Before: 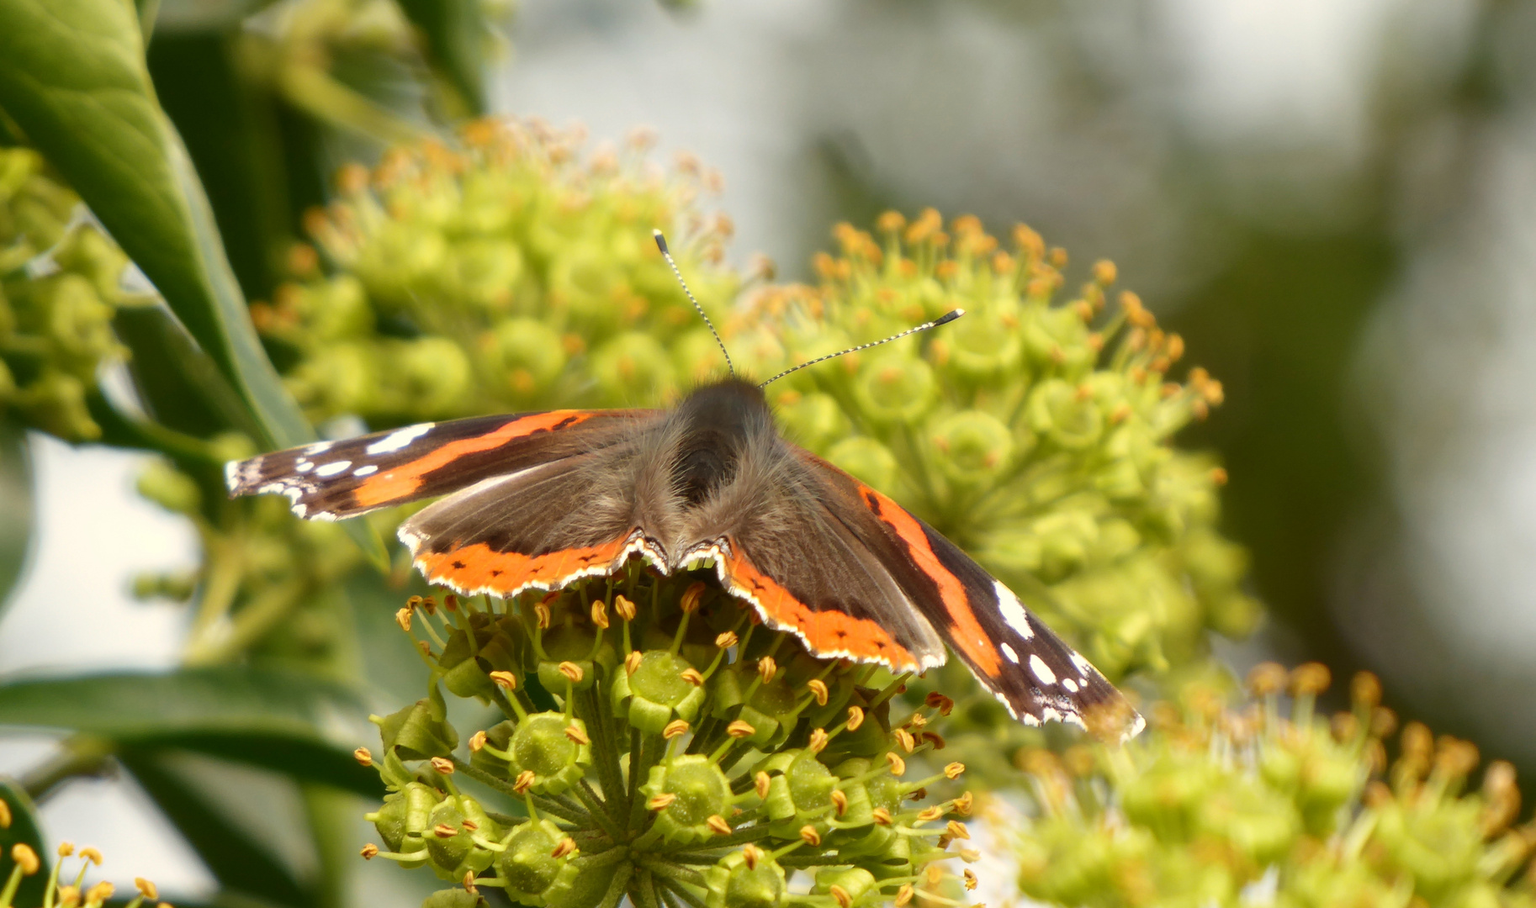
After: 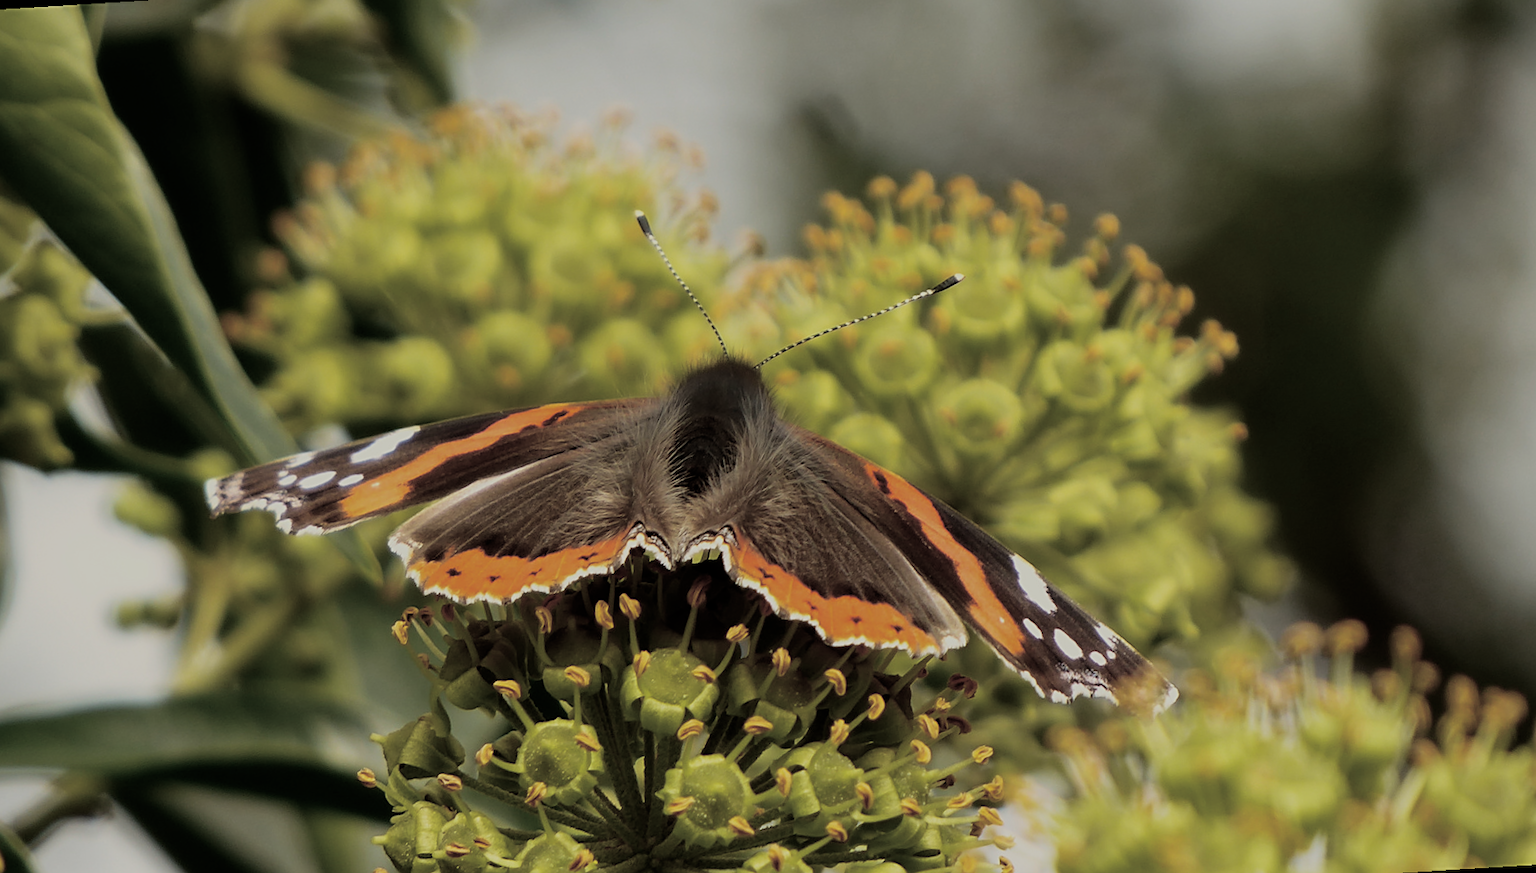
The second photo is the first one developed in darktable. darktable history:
filmic rgb: middle gray luminance 29%, black relative exposure -10.3 EV, white relative exposure 5.5 EV, threshold 6 EV, target black luminance 0%, hardness 3.95, latitude 2.04%, contrast 1.132, highlights saturation mix 5%, shadows ↔ highlights balance 15.11%, add noise in highlights 0, preserve chrominance no, color science v3 (2019), use custom middle-gray values true, iterations of high-quality reconstruction 0, contrast in highlights soft, enable highlight reconstruction true
sharpen: on, module defaults
split-toning: shadows › hue 36°, shadows › saturation 0.05, highlights › hue 10.8°, highlights › saturation 0.15, compress 40%
rotate and perspective: rotation -3.52°, crop left 0.036, crop right 0.964, crop top 0.081, crop bottom 0.919
